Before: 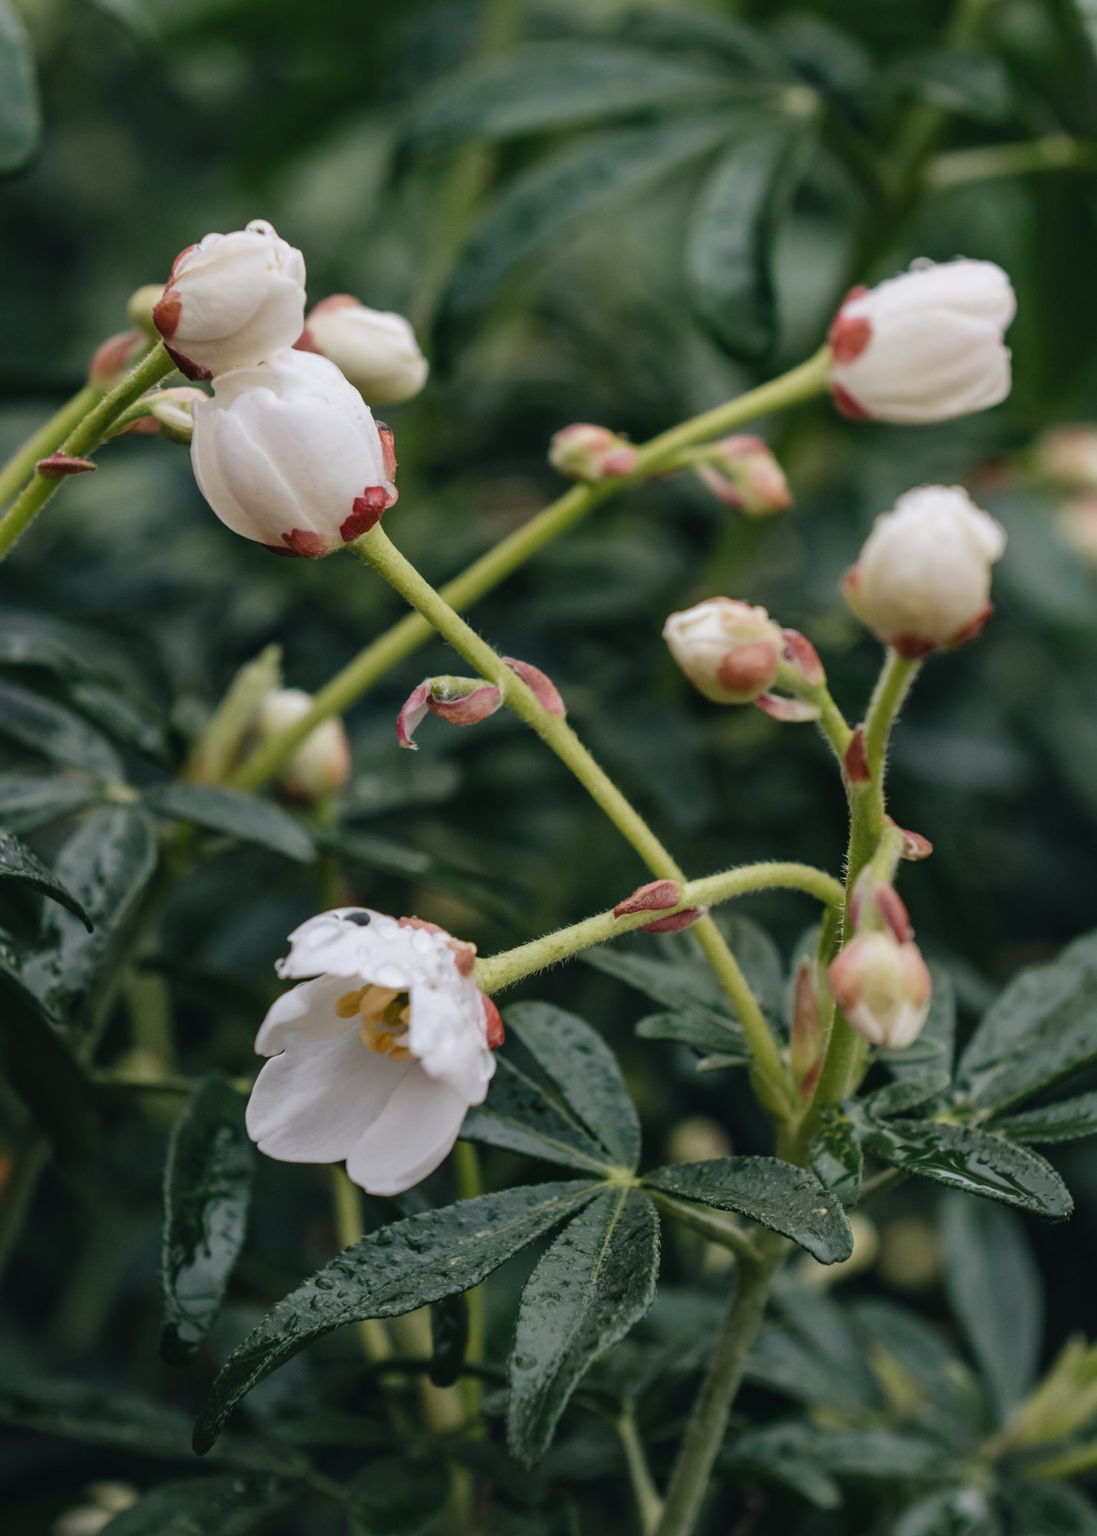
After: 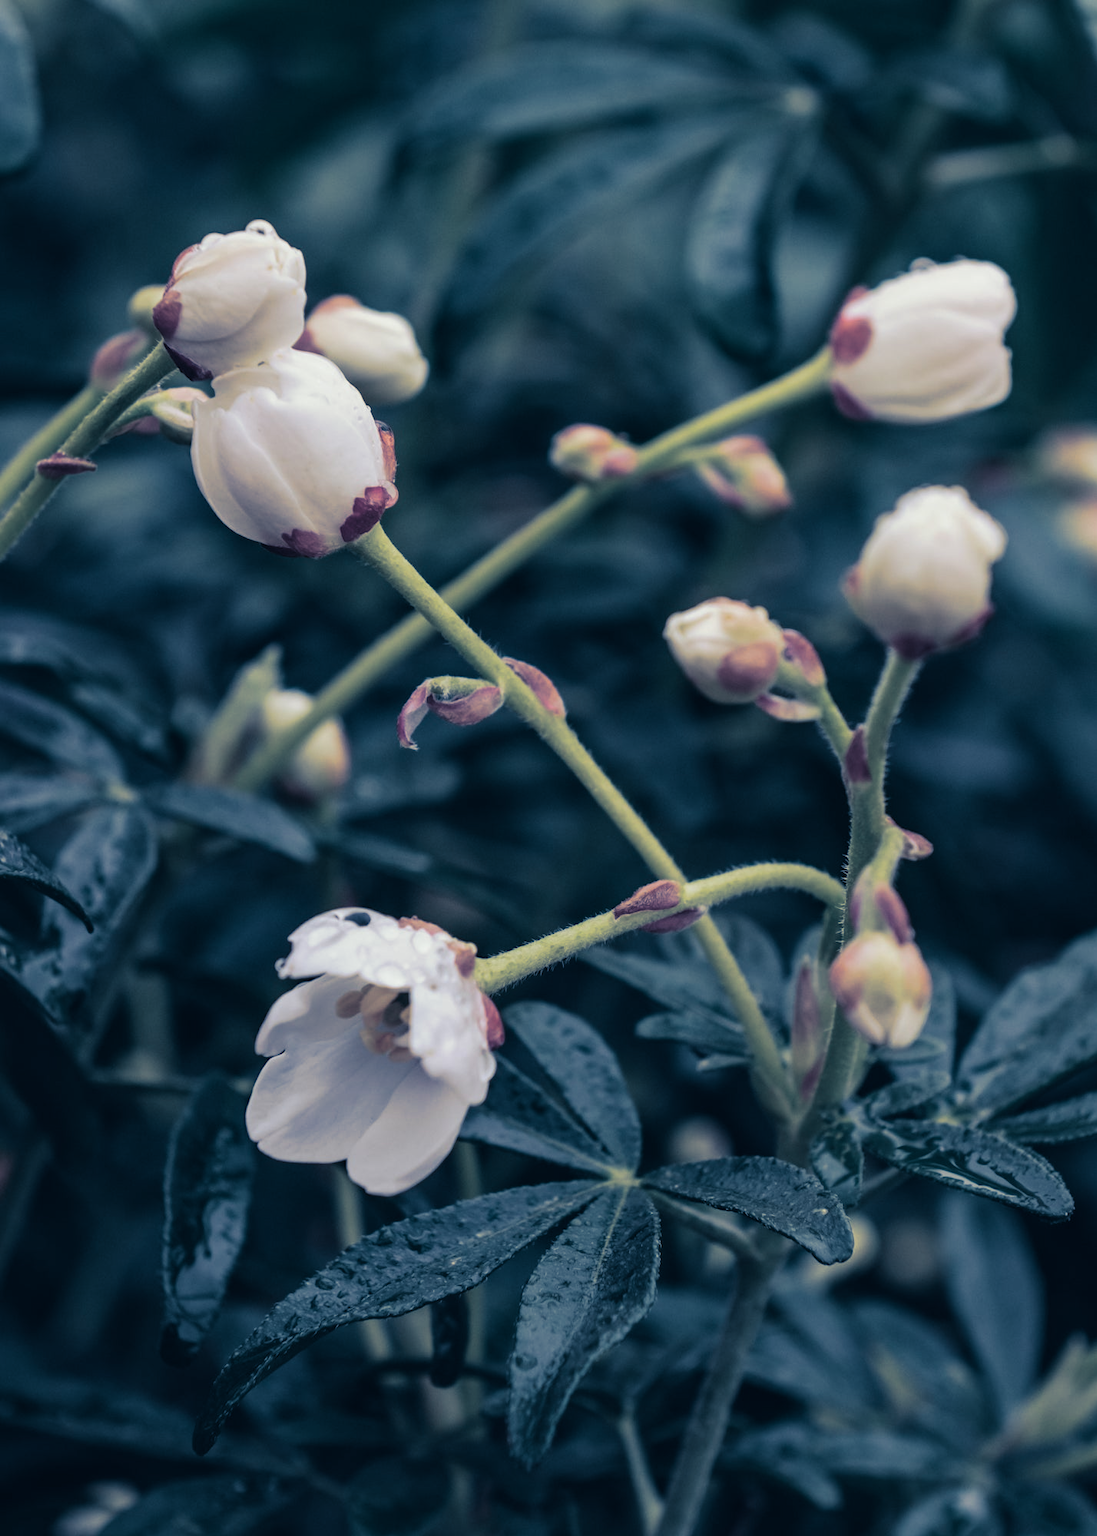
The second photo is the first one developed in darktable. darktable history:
split-toning: shadows › hue 226.8°, shadows › saturation 0.84
